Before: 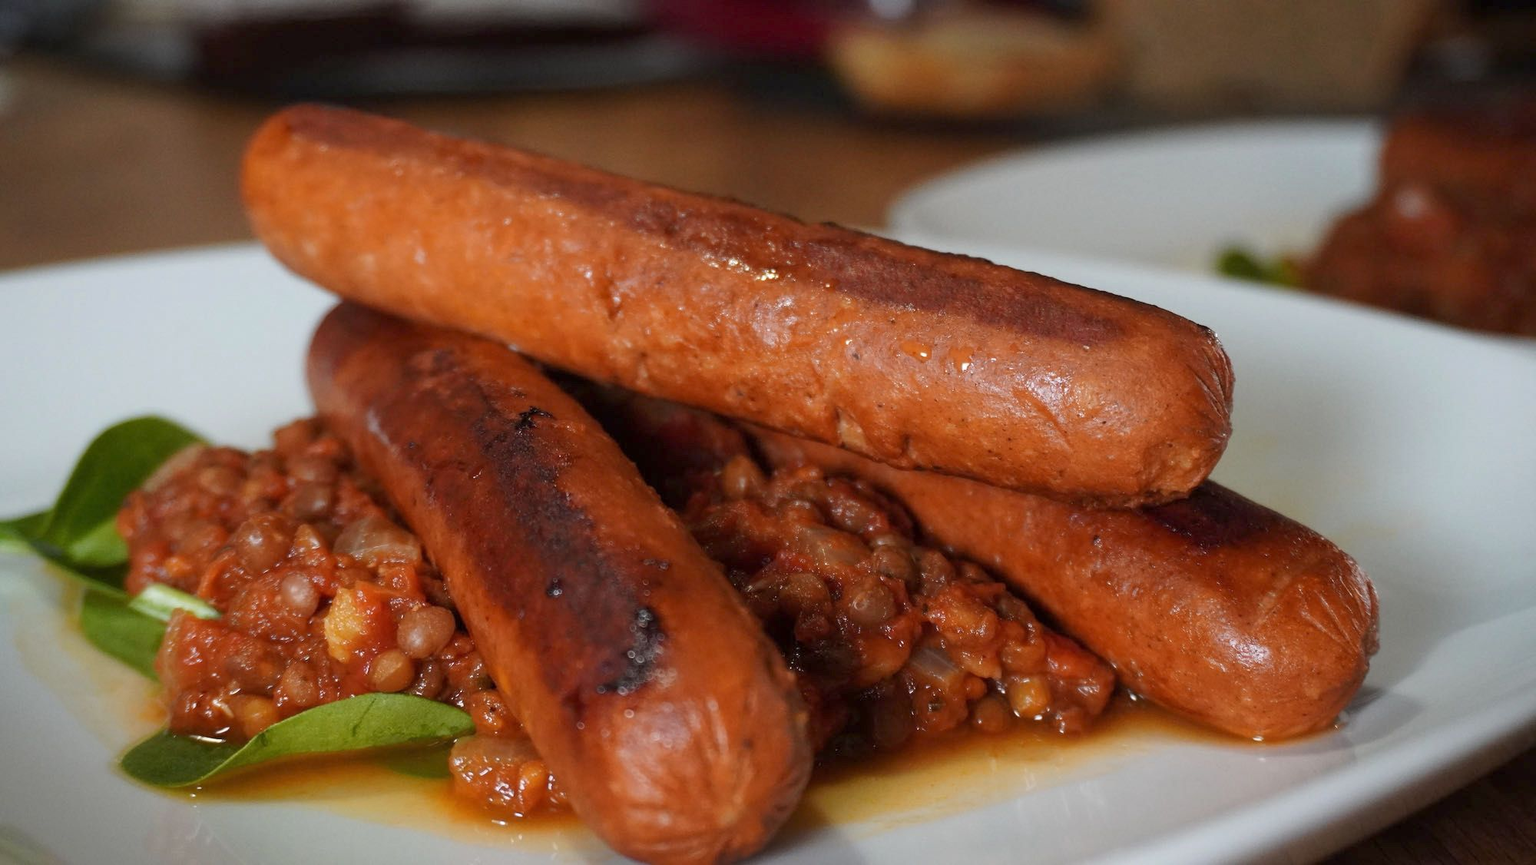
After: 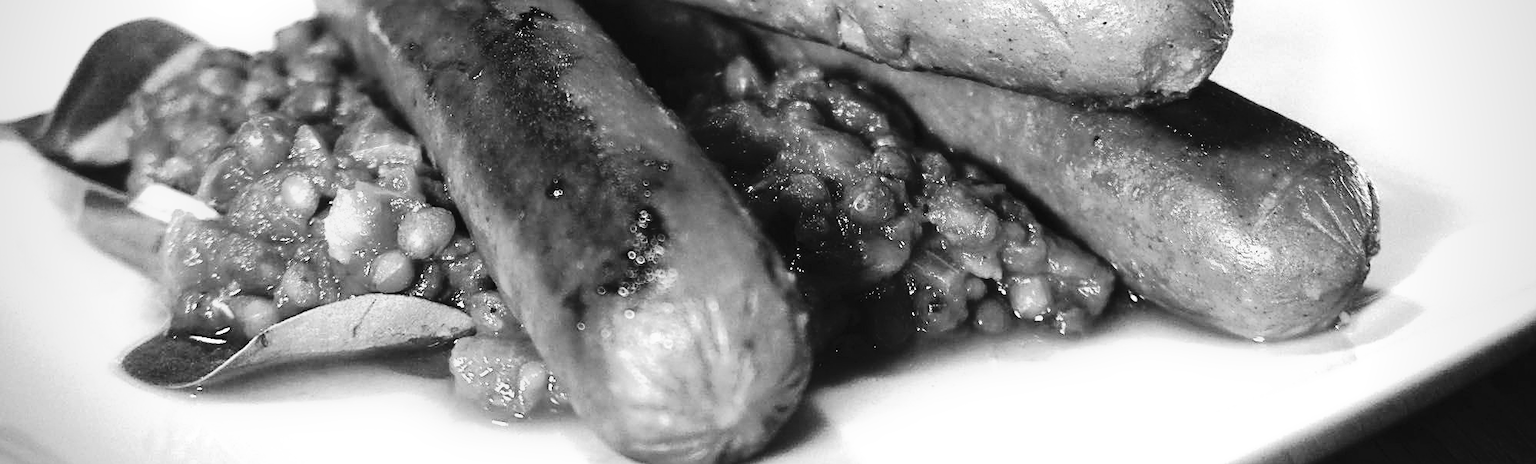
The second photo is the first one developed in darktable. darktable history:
tone curve: curves: ch0 [(0, 0) (0.003, 0.062) (0.011, 0.07) (0.025, 0.083) (0.044, 0.094) (0.069, 0.105) (0.1, 0.117) (0.136, 0.136) (0.177, 0.164) (0.224, 0.201) (0.277, 0.256) (0.335, 0.335) (0.399, 0.424) (0.468, 0.529) (0.543, 0.641) (0.623, 0.725) (0.709, 0.787) (0.801, 0.849) (0.898, 0.917) (1, 1)], preserve colors none
filmic rgb: black relative exposure -8.2 EV, white relative exposure 2.2 EV, threshold 3 EV, hardness 7.11, latitude 85.74%, contrast 1.696, highlights saturation mix -4%, shadows ↔ highlights balance -2.69%, preserve chrominance no, color science v5 (2021), contrast in shadows safe, contrast in highlights safe, enable highlight reconstruction true
exposure: black level correction 0, exposure 1 EV, compensate exposure bias true, compensate highlight preservation false
crop and rotate: top 46.237%
sharpen: on, module defaults
monochrome: a -3.63, b -0.465
vignetting: on, module defaults
